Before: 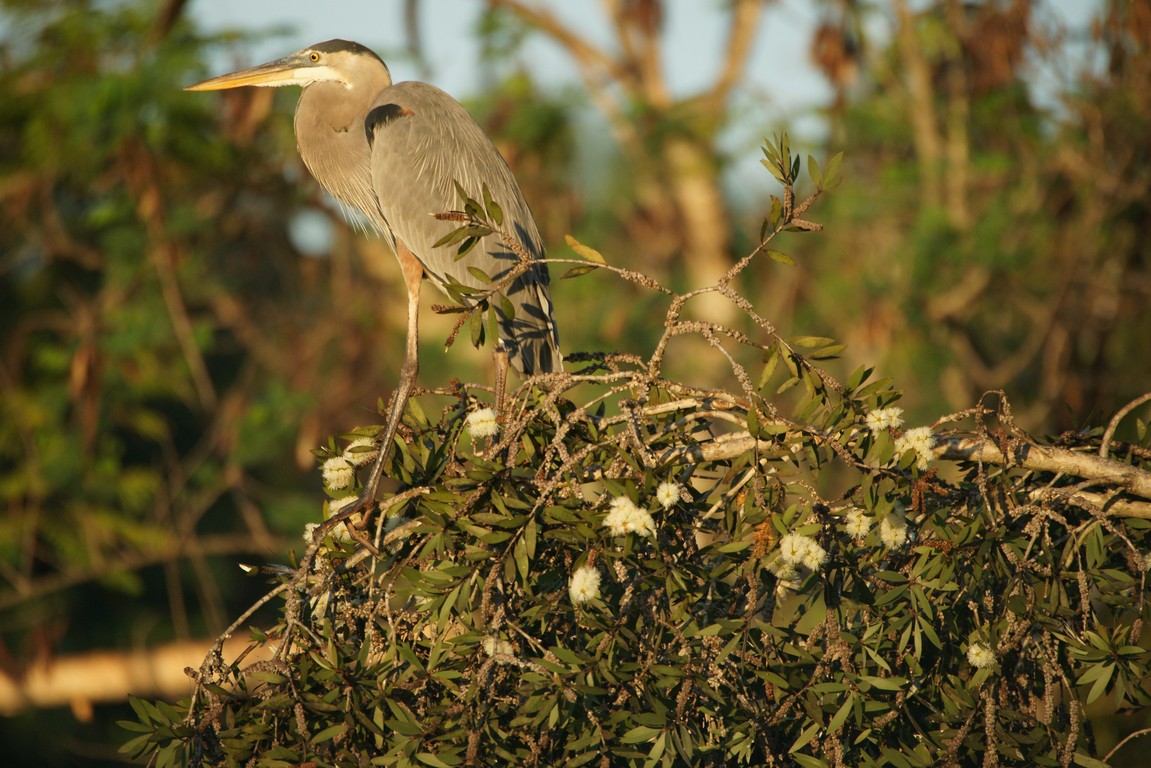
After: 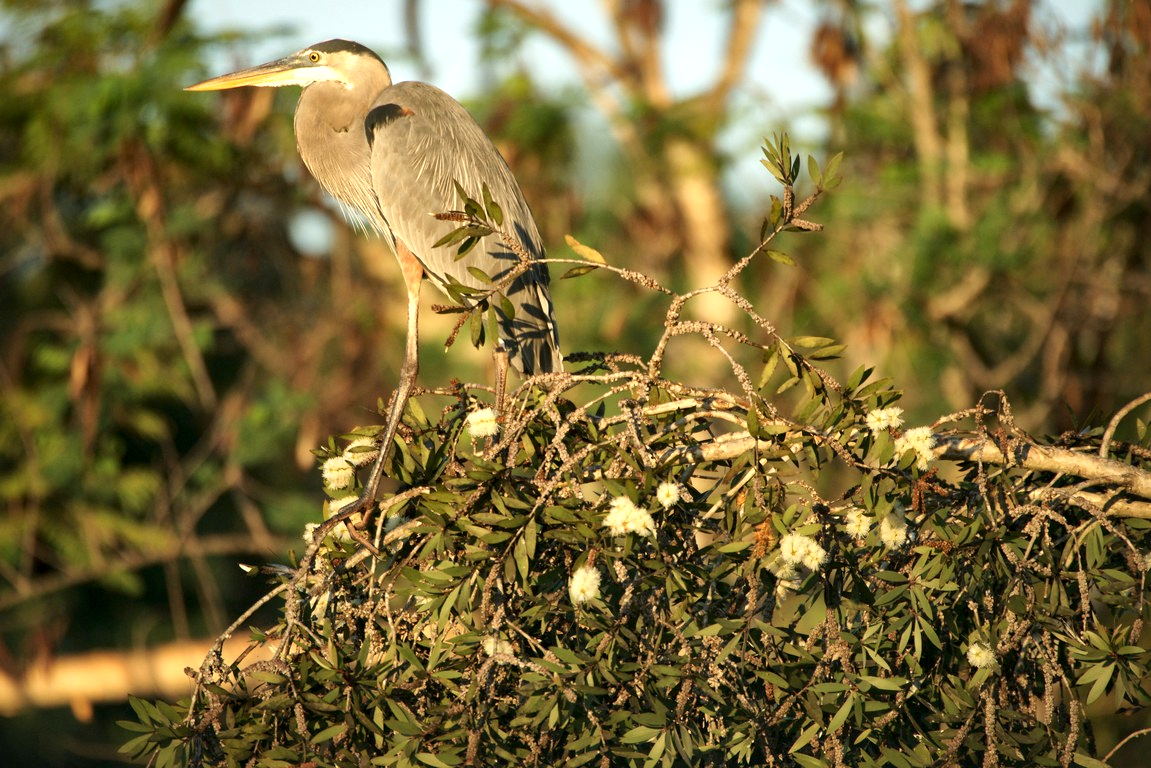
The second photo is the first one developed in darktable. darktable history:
exposure: exposure 0.507 EV, compensate highlight preservation false
local contrast: mode bilateral grid, contrast 20, coarseness 50, detail 159%, midtone range 0.2
